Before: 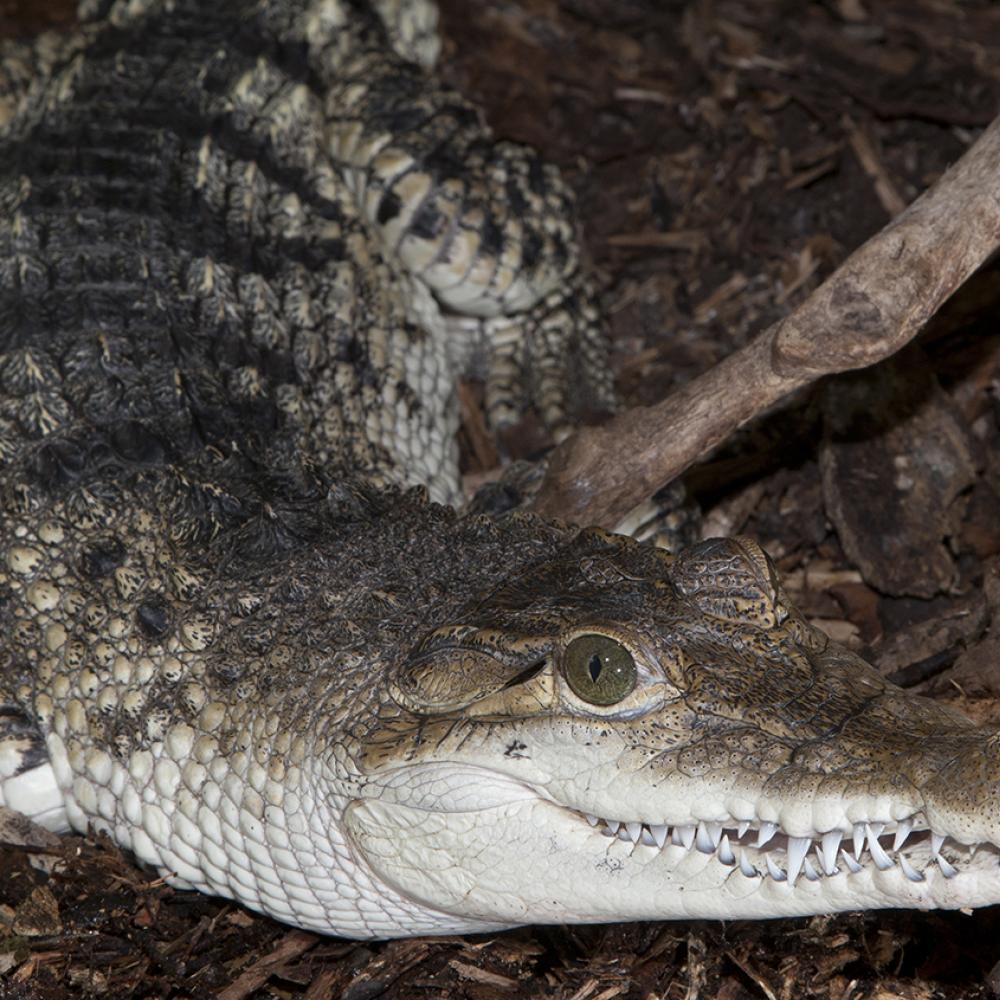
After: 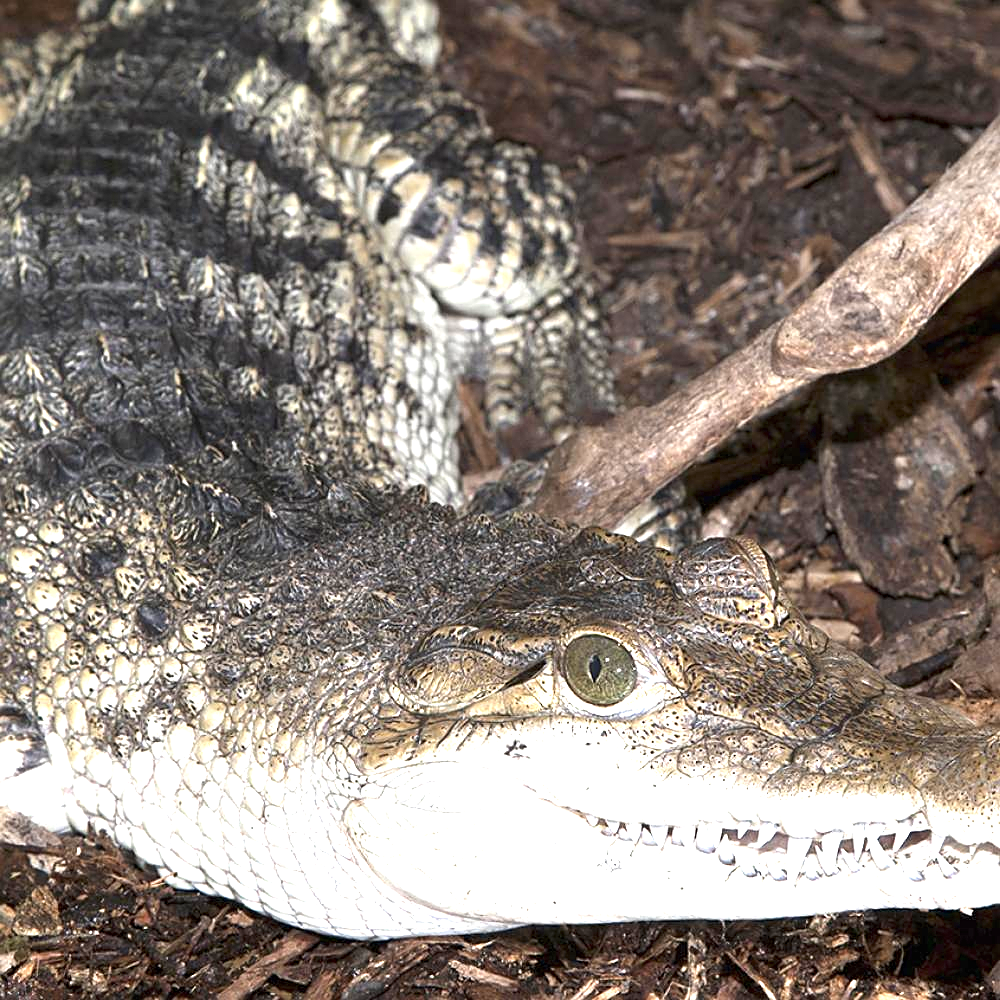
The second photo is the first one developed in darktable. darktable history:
exposure: black level correction 0, exposure 1.741 EV, compensate exposure bias true, compensate highlight preservation false
sharpen: on, module defaults
